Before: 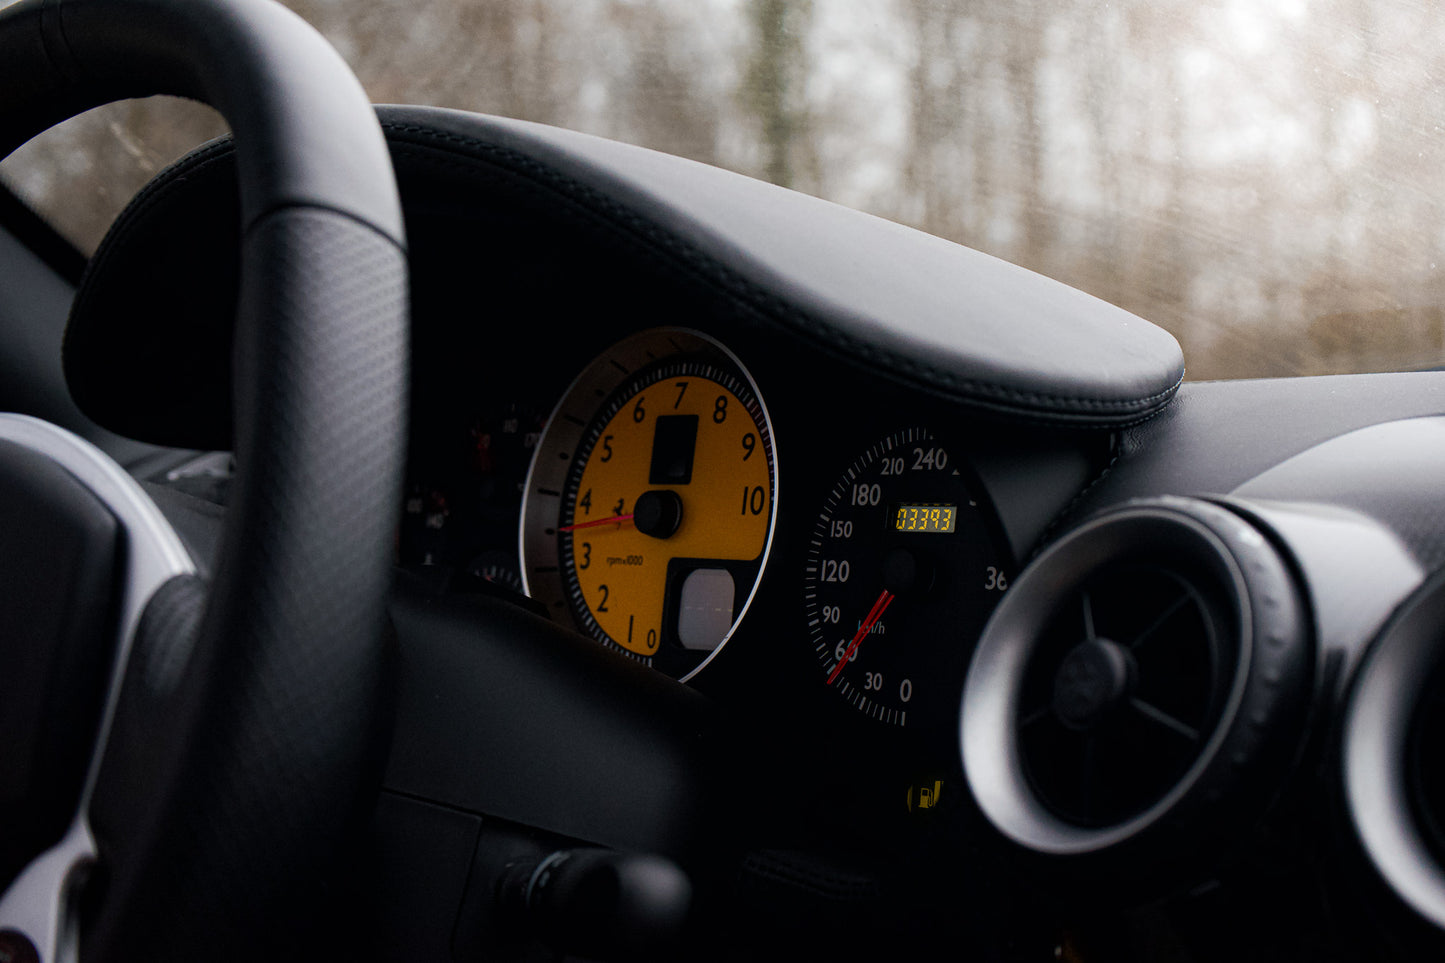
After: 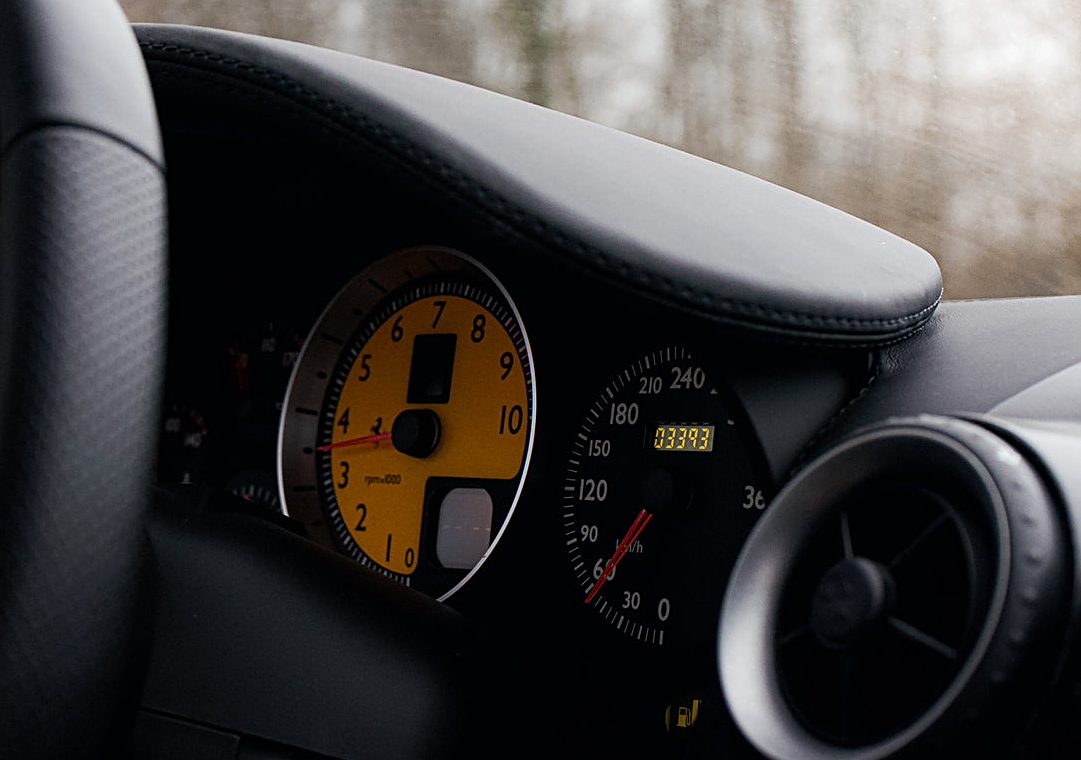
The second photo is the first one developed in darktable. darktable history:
crop: left 16.756%, top 8.424%, right 8.381%, bottom 12.552%
sharpen: on, module defaults
